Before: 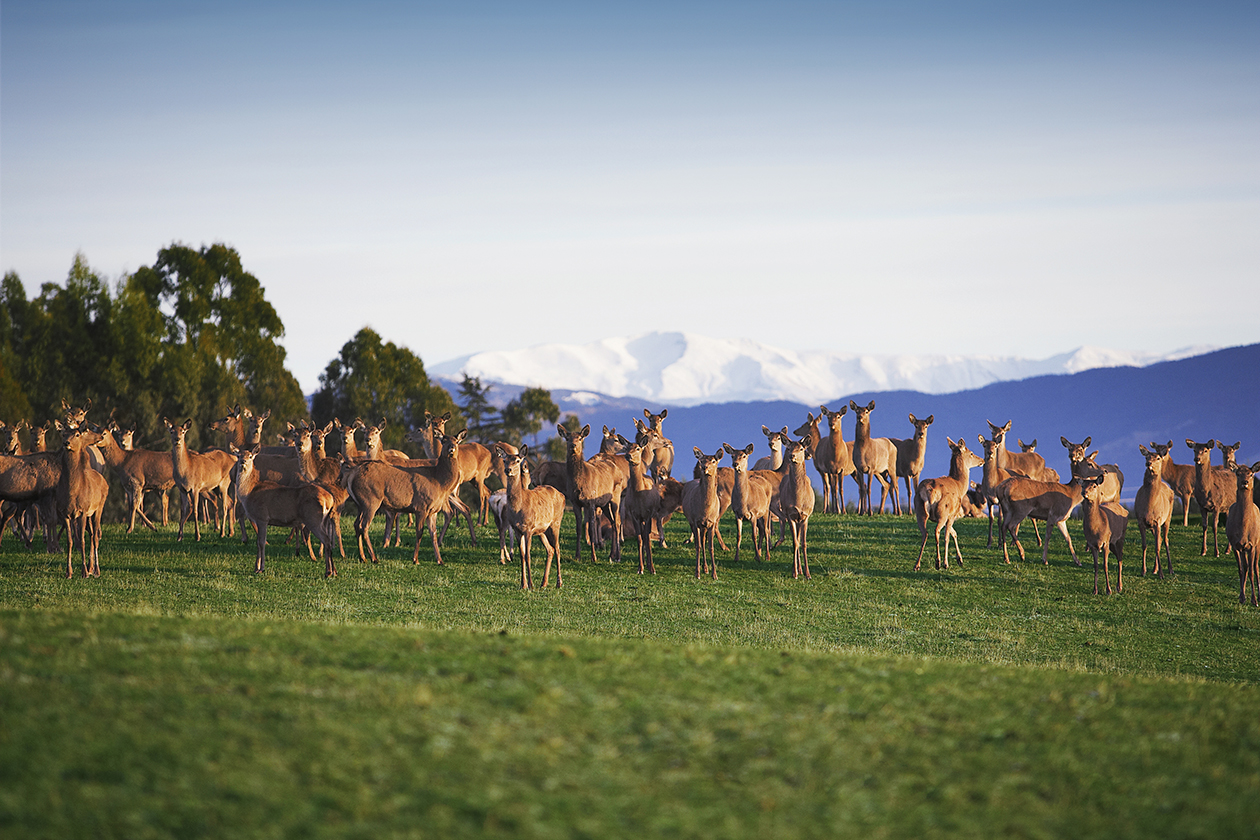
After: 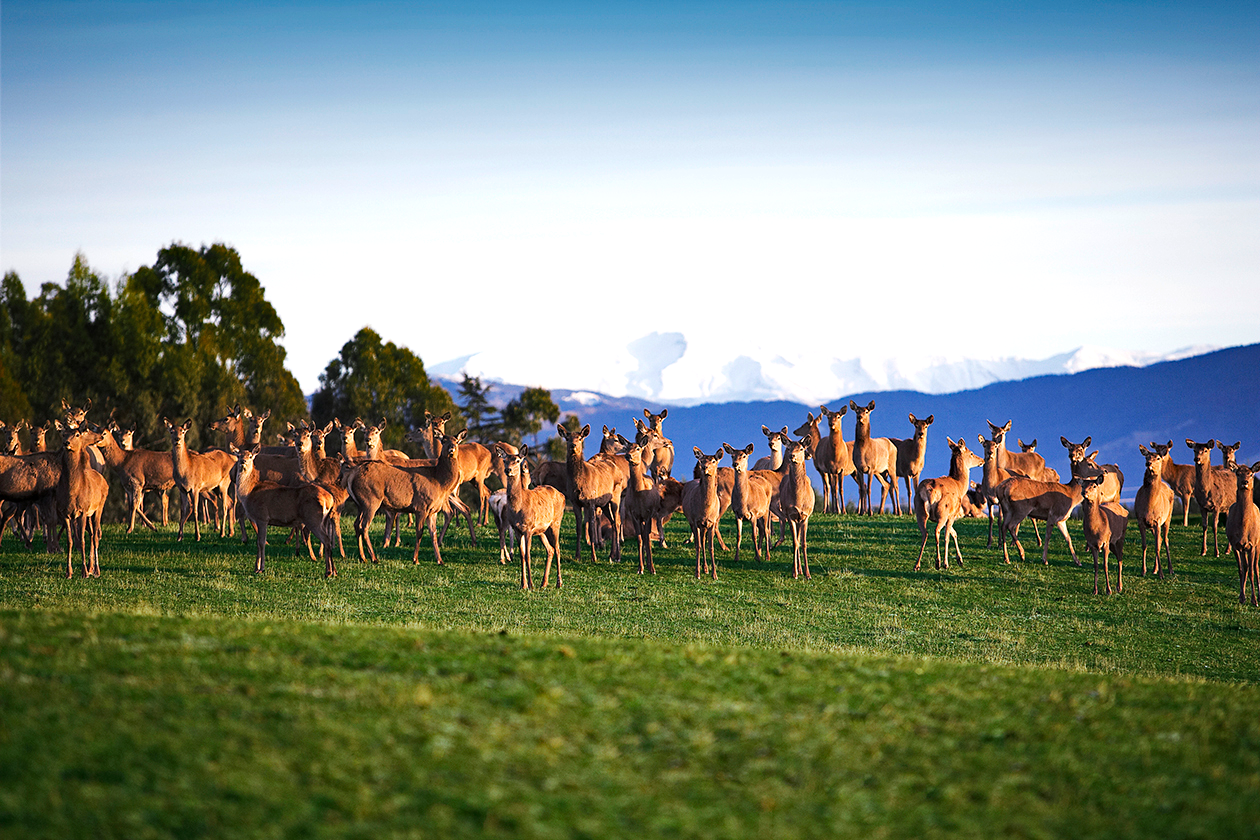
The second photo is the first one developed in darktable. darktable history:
rotate and perspective: automatic cropping off
haze removal: strength 0.4, distance 0.22, compatibility mode true, adaptive false
tone equalizer: -8 EV -0.417 EV, -7 EV -0.389 EV, -6 EV -0.333 EV, -5 EV -0.222 EV, -3 EV 0.222 EV, -2 EV 0.333 EV, -1 EV 0.389 EV, +0 EV 0.417 EV, edges refinement/feathering 500, mask exposure compensation -1.57 EV, preserve details no
